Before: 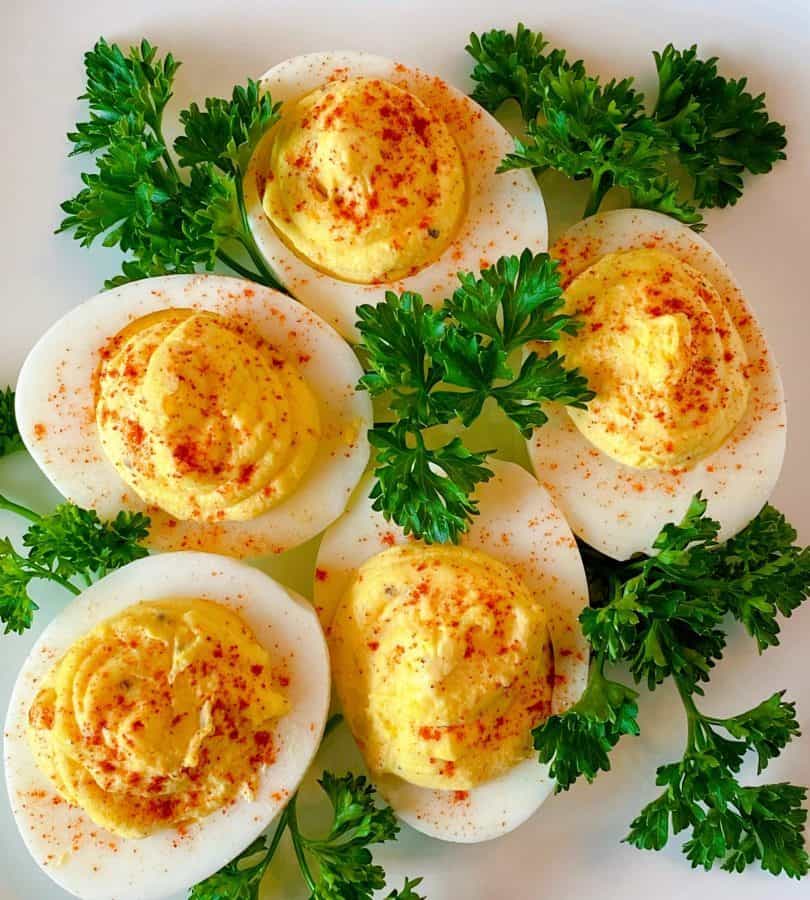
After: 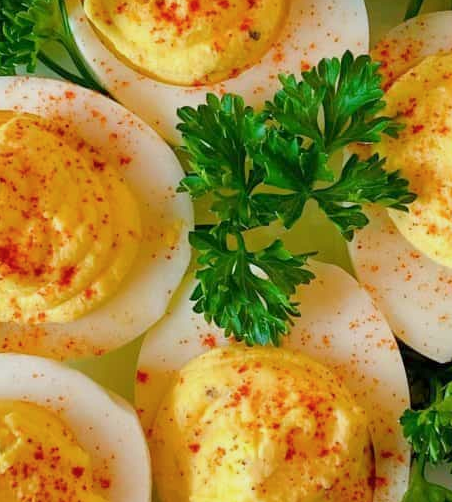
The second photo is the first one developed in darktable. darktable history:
crop and rotate: left 22.13%, top 22.054%, right 22.026%, bottom 22.102%
tone equalizer: on, module defaults
color balance rgb: contrast -10%
